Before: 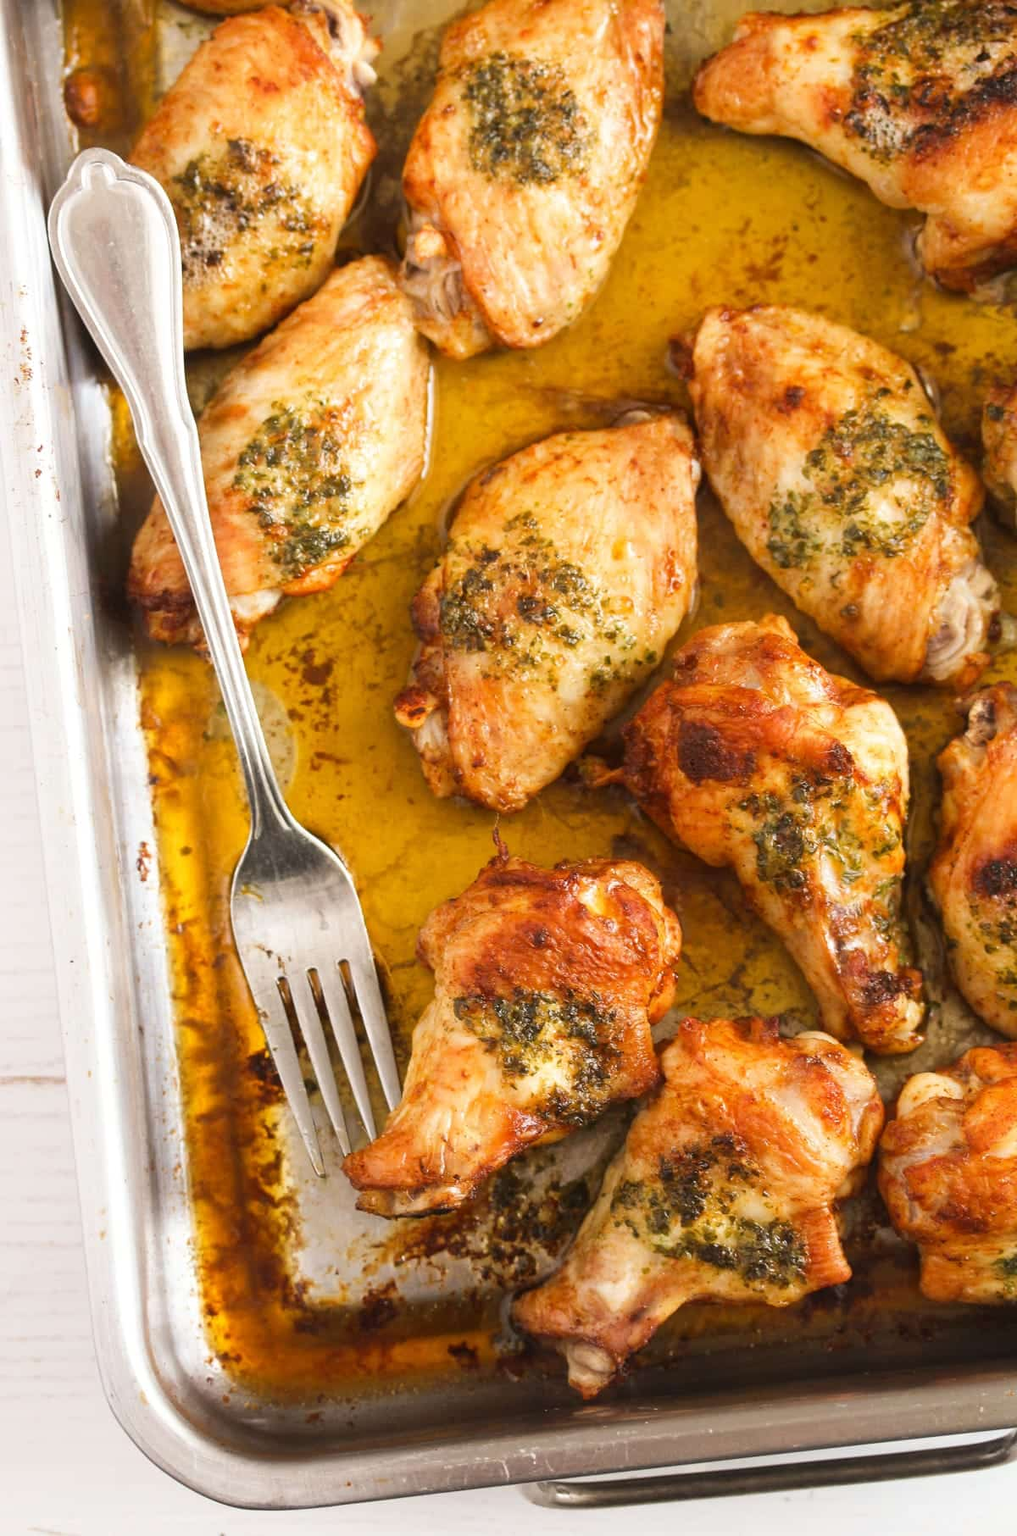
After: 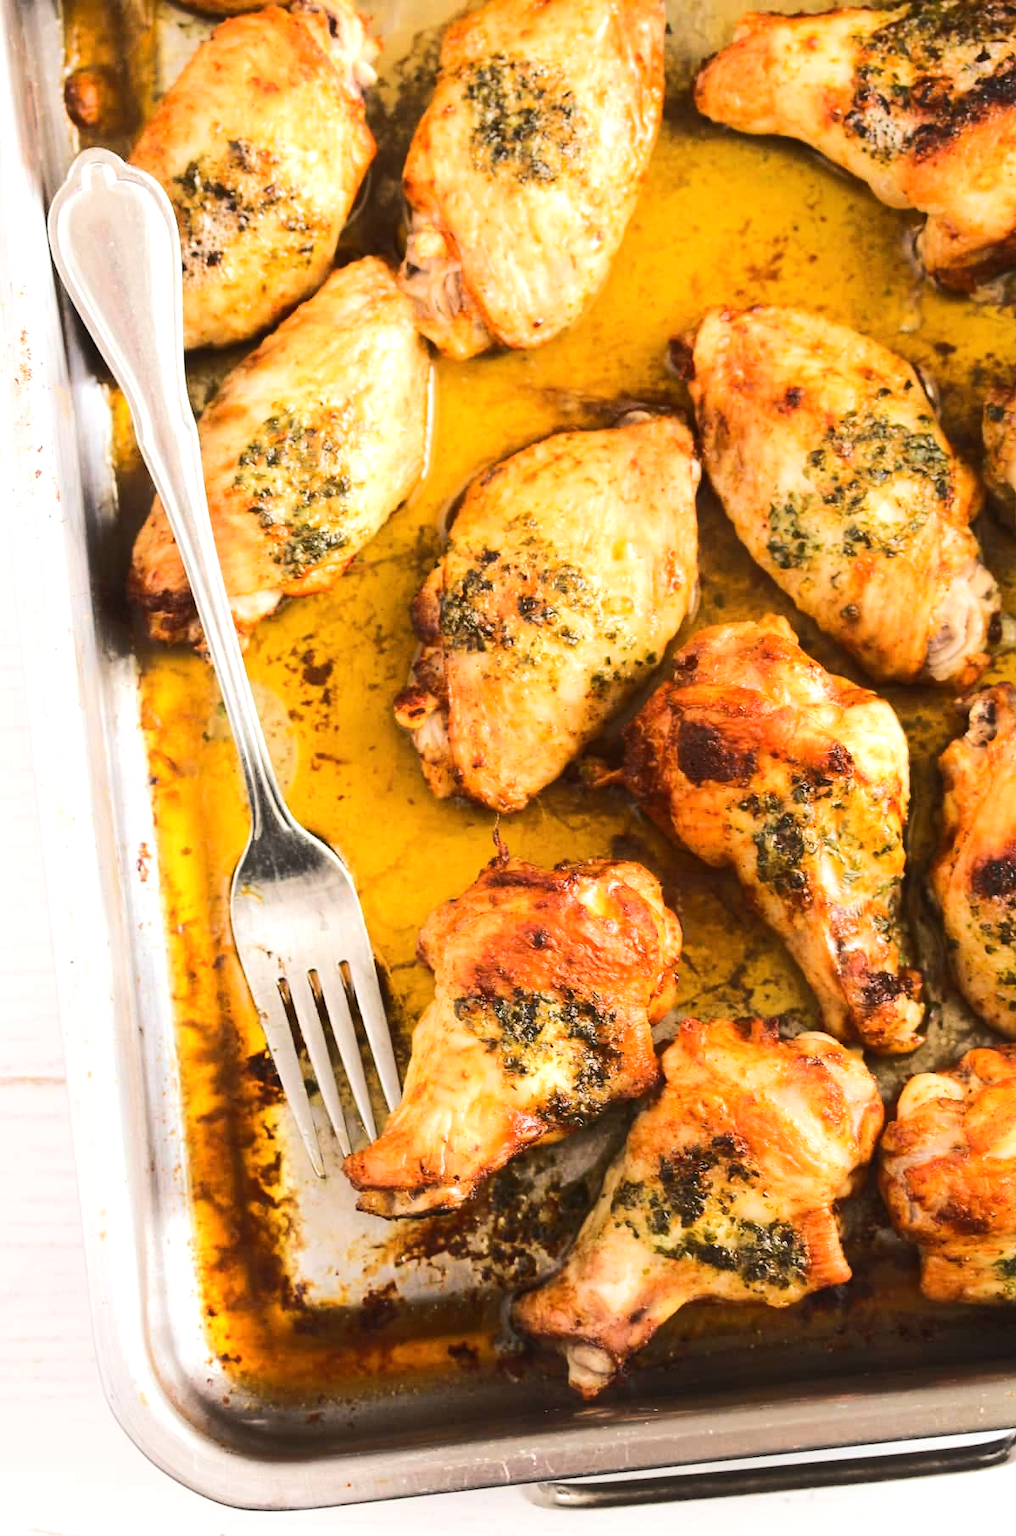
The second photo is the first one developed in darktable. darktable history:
rgb curve: curves: ch0 [(0, 0) (0.284, 0.292) (0.505, 0.644) (1, 1)]; ch1 [(0, 0) (0.284, 0.292) (0.505, 0.644) (1, 1)]; ch2 [(0, 0) (0.284, 0.292) (0.505, 0.644) (1, 1)], compensate middle gray true
tone equalizer: -8 EV -0.001 EV, -7 EV 0.001 EV, -6 EV -0.002 EV, -5 EV -0.003 EV, -4 EV -0.062 EV, -3 EV -0.222 EV, -2 EV -0.267 EV, -1 EV 0.105 EV, +0 EV 0.303 EV
